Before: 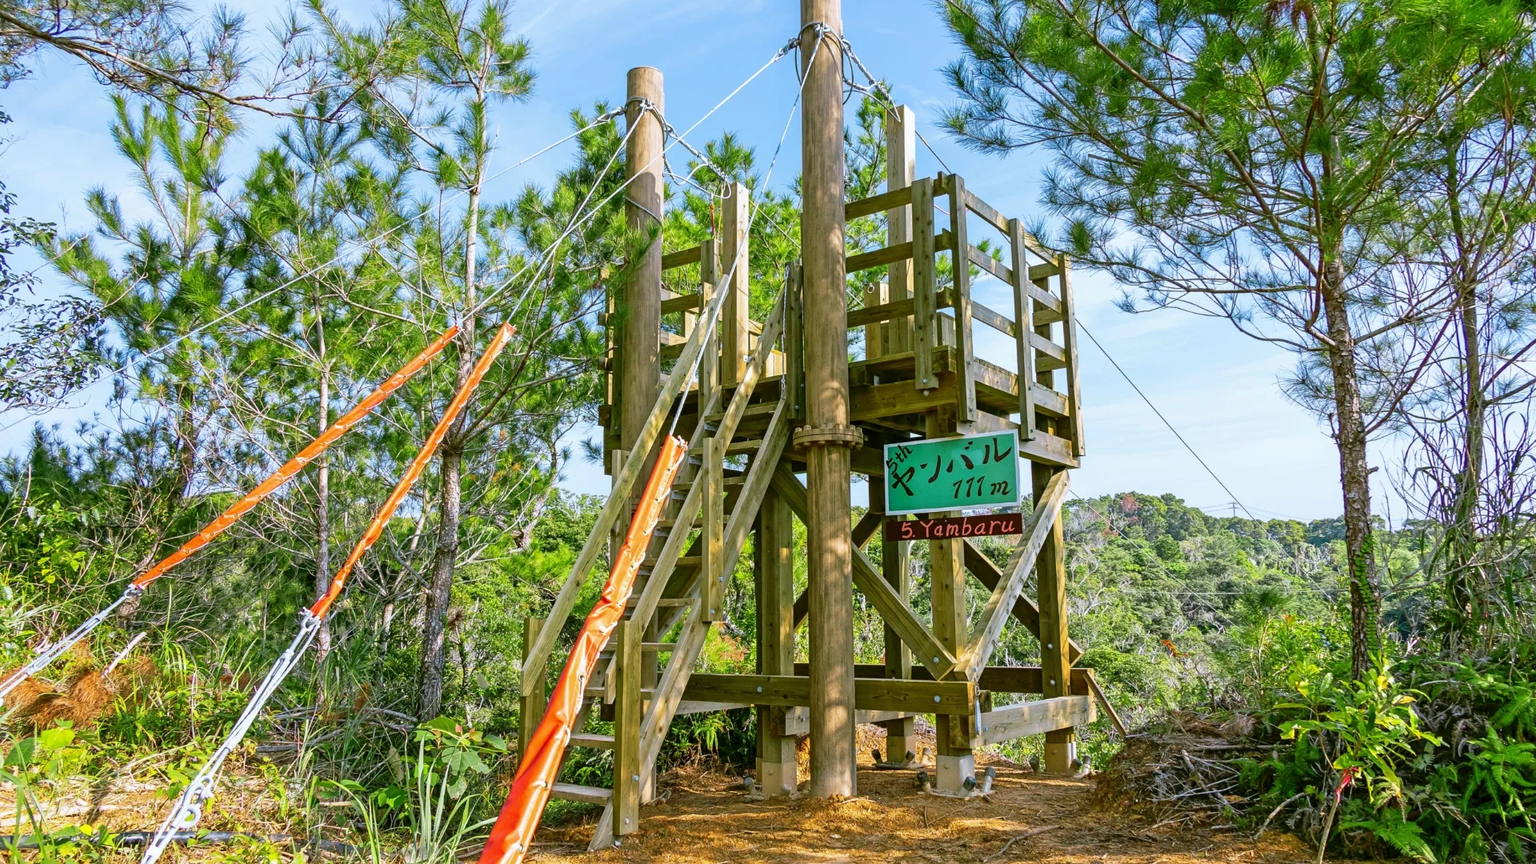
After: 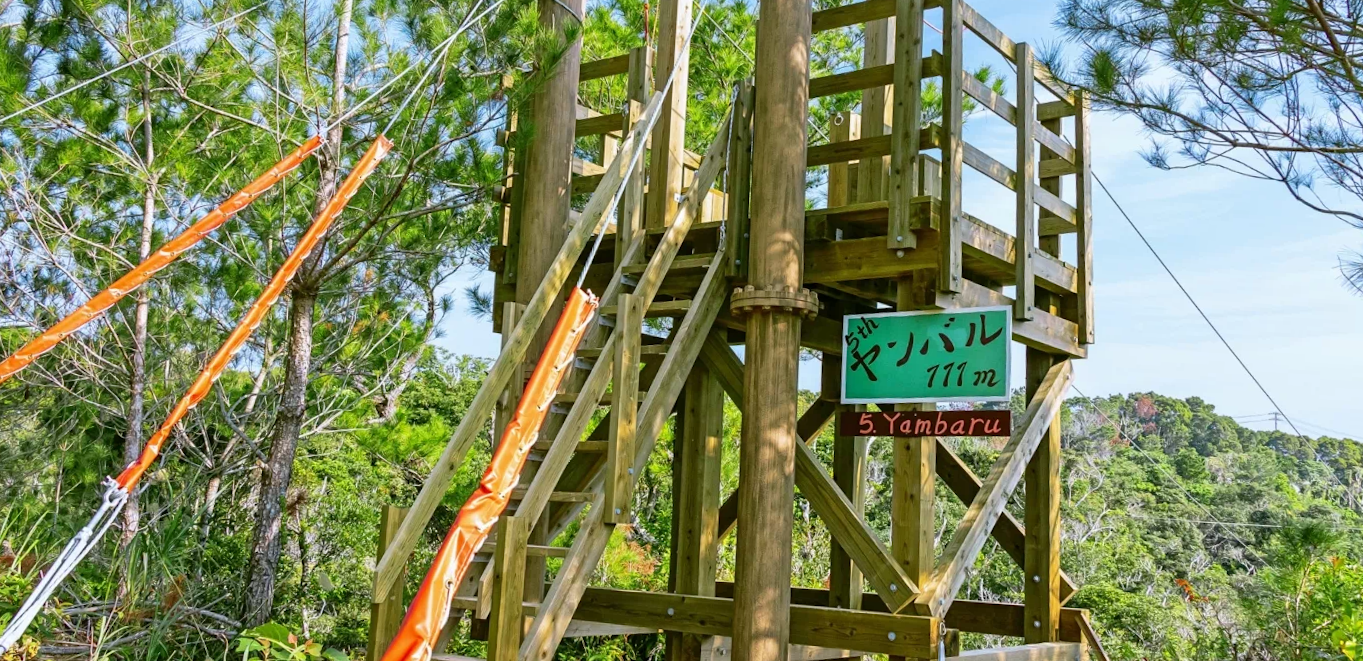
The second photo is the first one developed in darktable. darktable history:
crop and rotate: angle -3.32°, left 9.865%, top 20.422%, right 11.944%, bottom 12.109%
